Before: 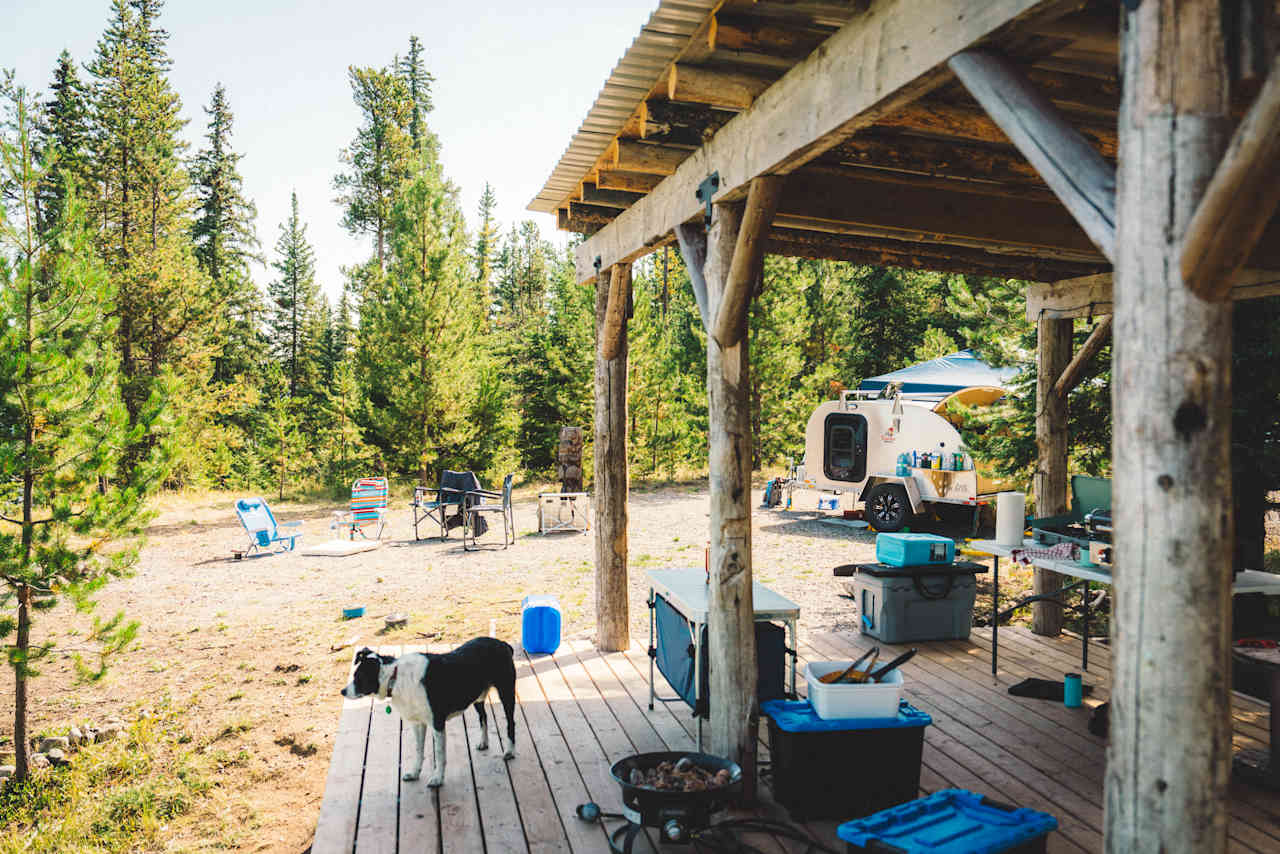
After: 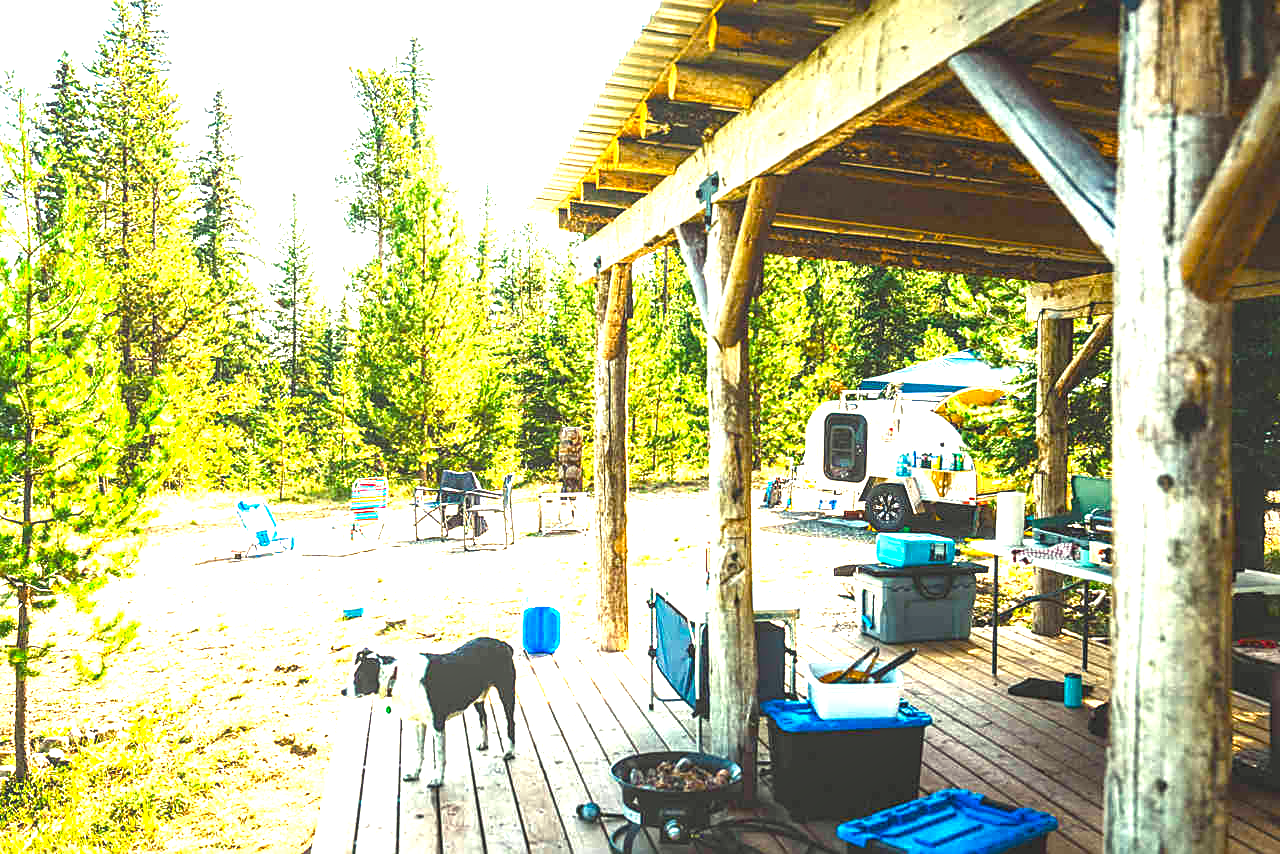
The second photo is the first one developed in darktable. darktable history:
color correction: highlights a* -5.79, highlights b* 11.04
color balance rgb: highlights gain › luminance 14.565%, perceptual saturation grading › global saturation 20%, perceptual saturation grading › highlights -25.145%, perceptual saturation grading › shadows 49.885%, perceptual brilliance grading › global brilliance 12.129%, perceptual brilliance grading › highlights 15.048%
local contrast: detail 110%
sharpen: on, module defaults
base curve: curves: ch0 [(0, 0) (0.303, 0.277) (1, 1)], preserve colors none
exposure: black level correction 0.001, exposure 0.499 EV, compensate highlight preservation false
